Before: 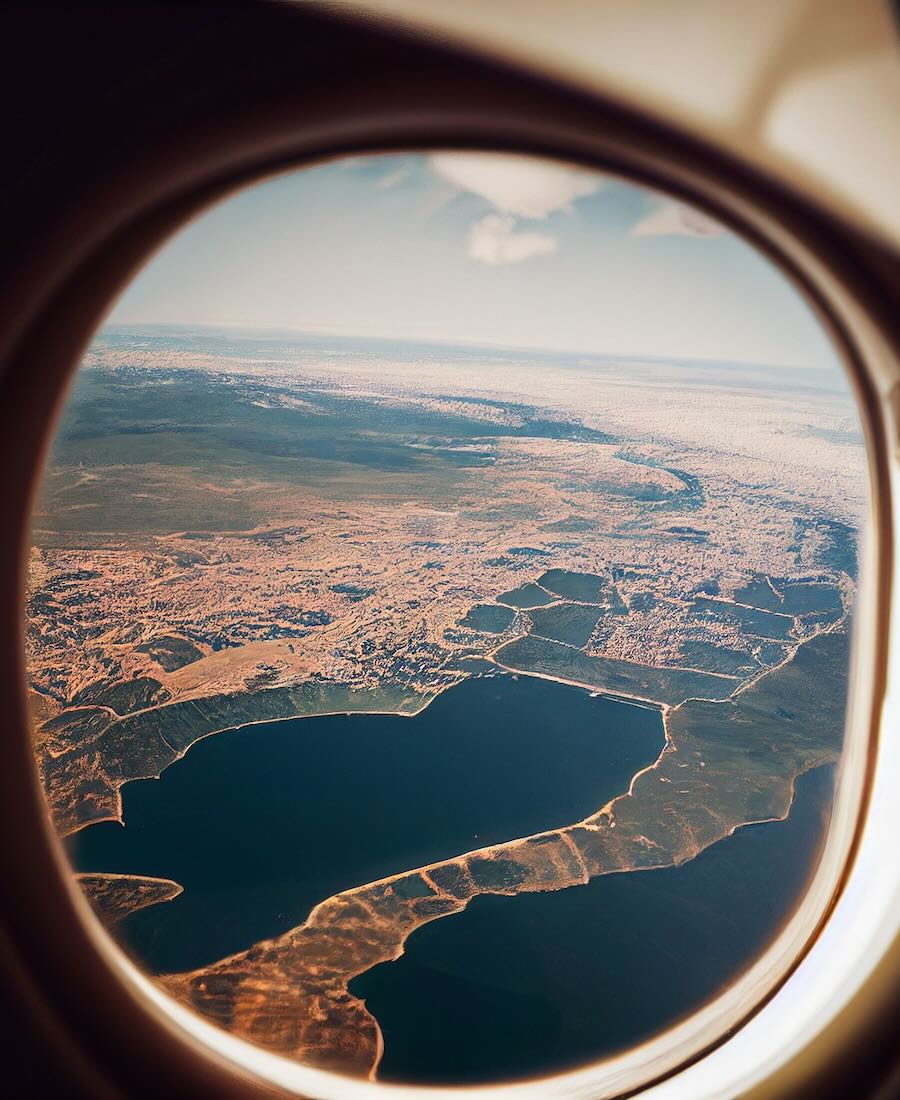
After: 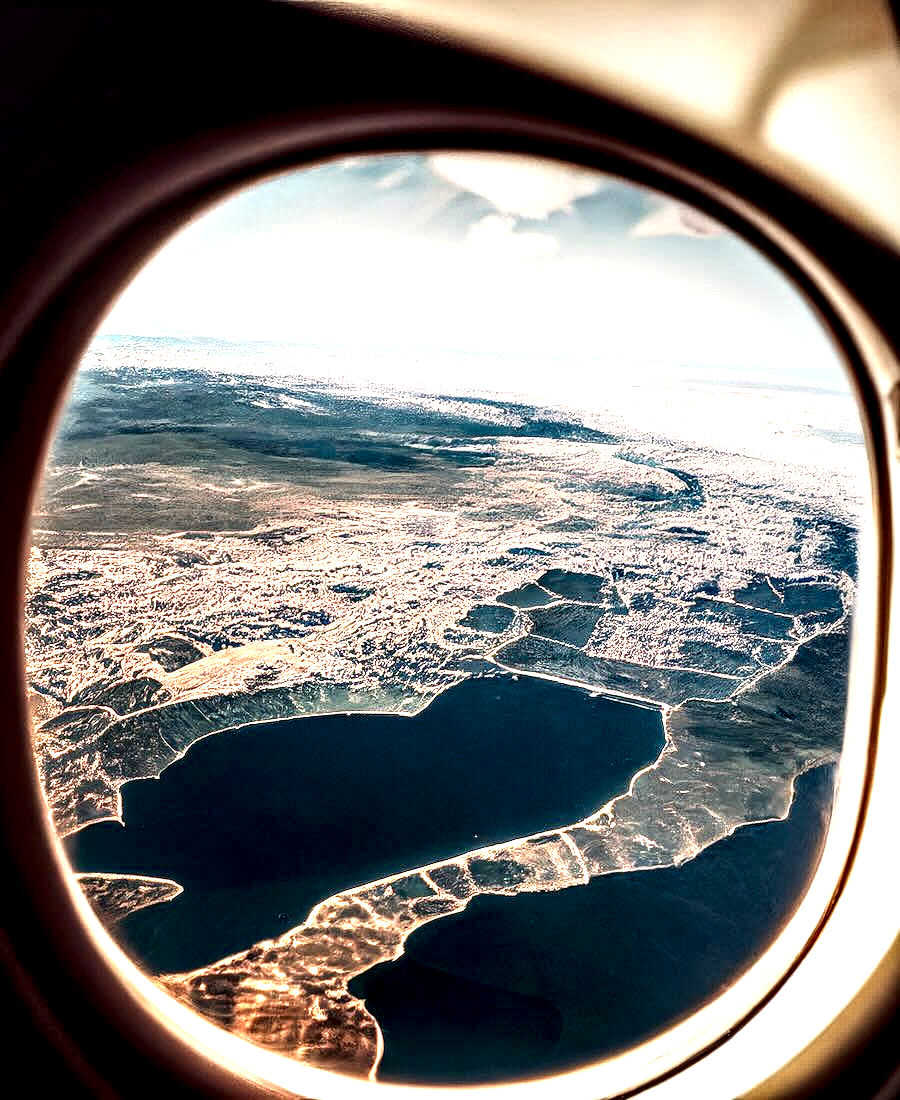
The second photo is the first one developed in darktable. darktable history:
contrast brightness saturation: contrast 0.23, brightness 0.1, saturation 0.29
local contrast: highlights 115%, shadows 42%, detail 293%
